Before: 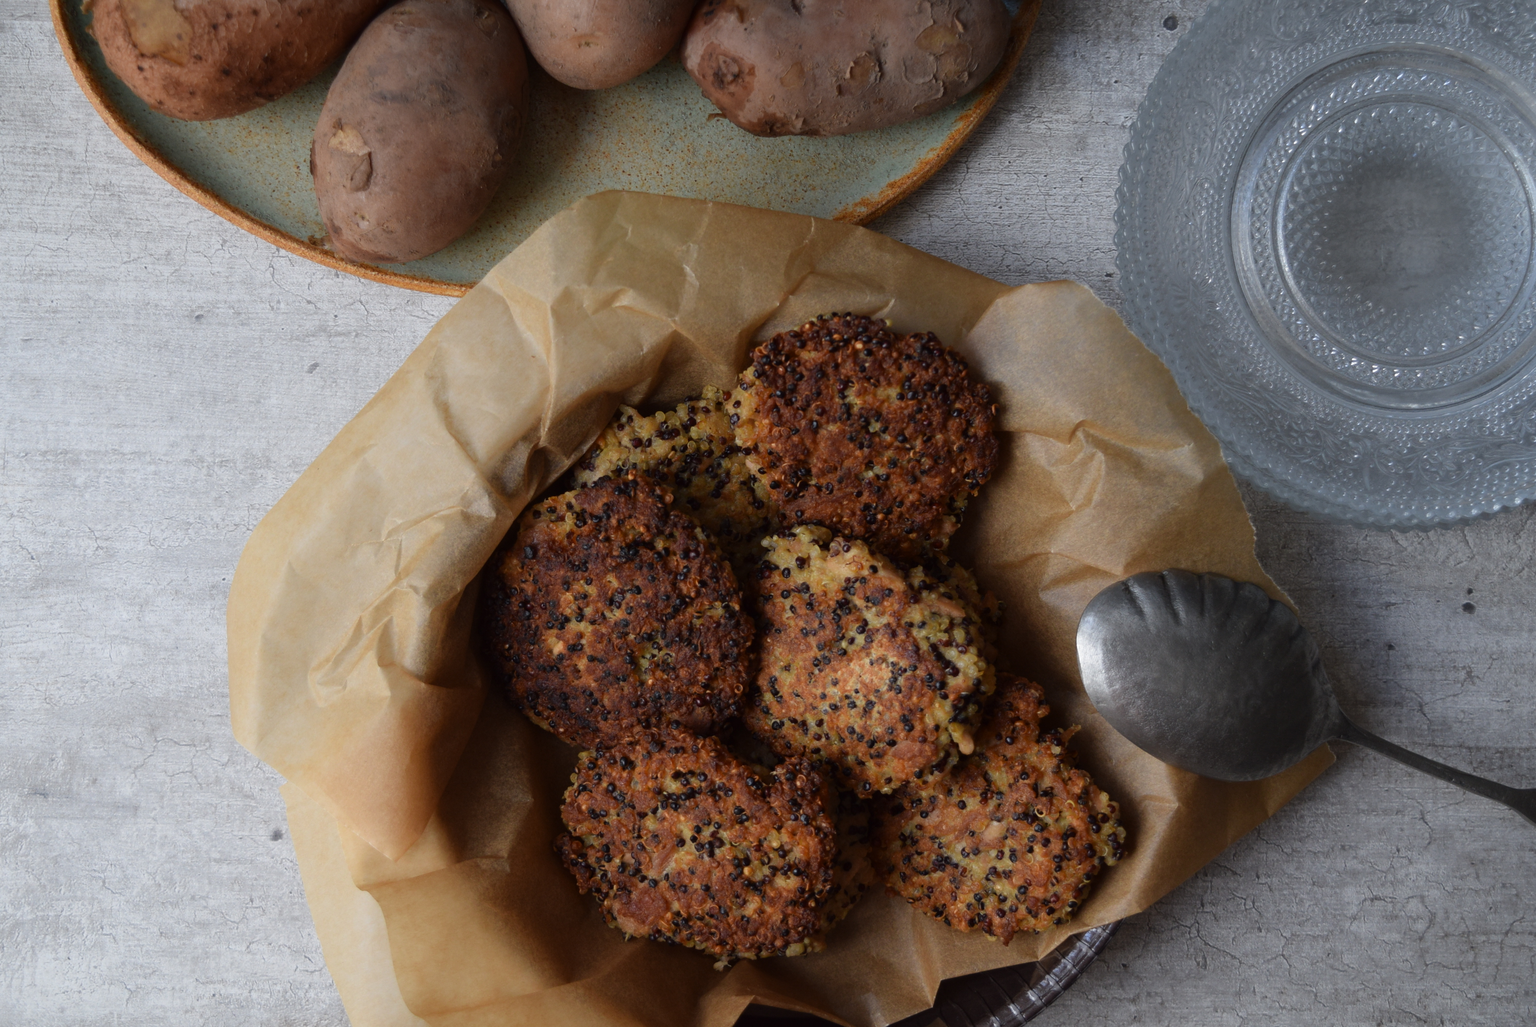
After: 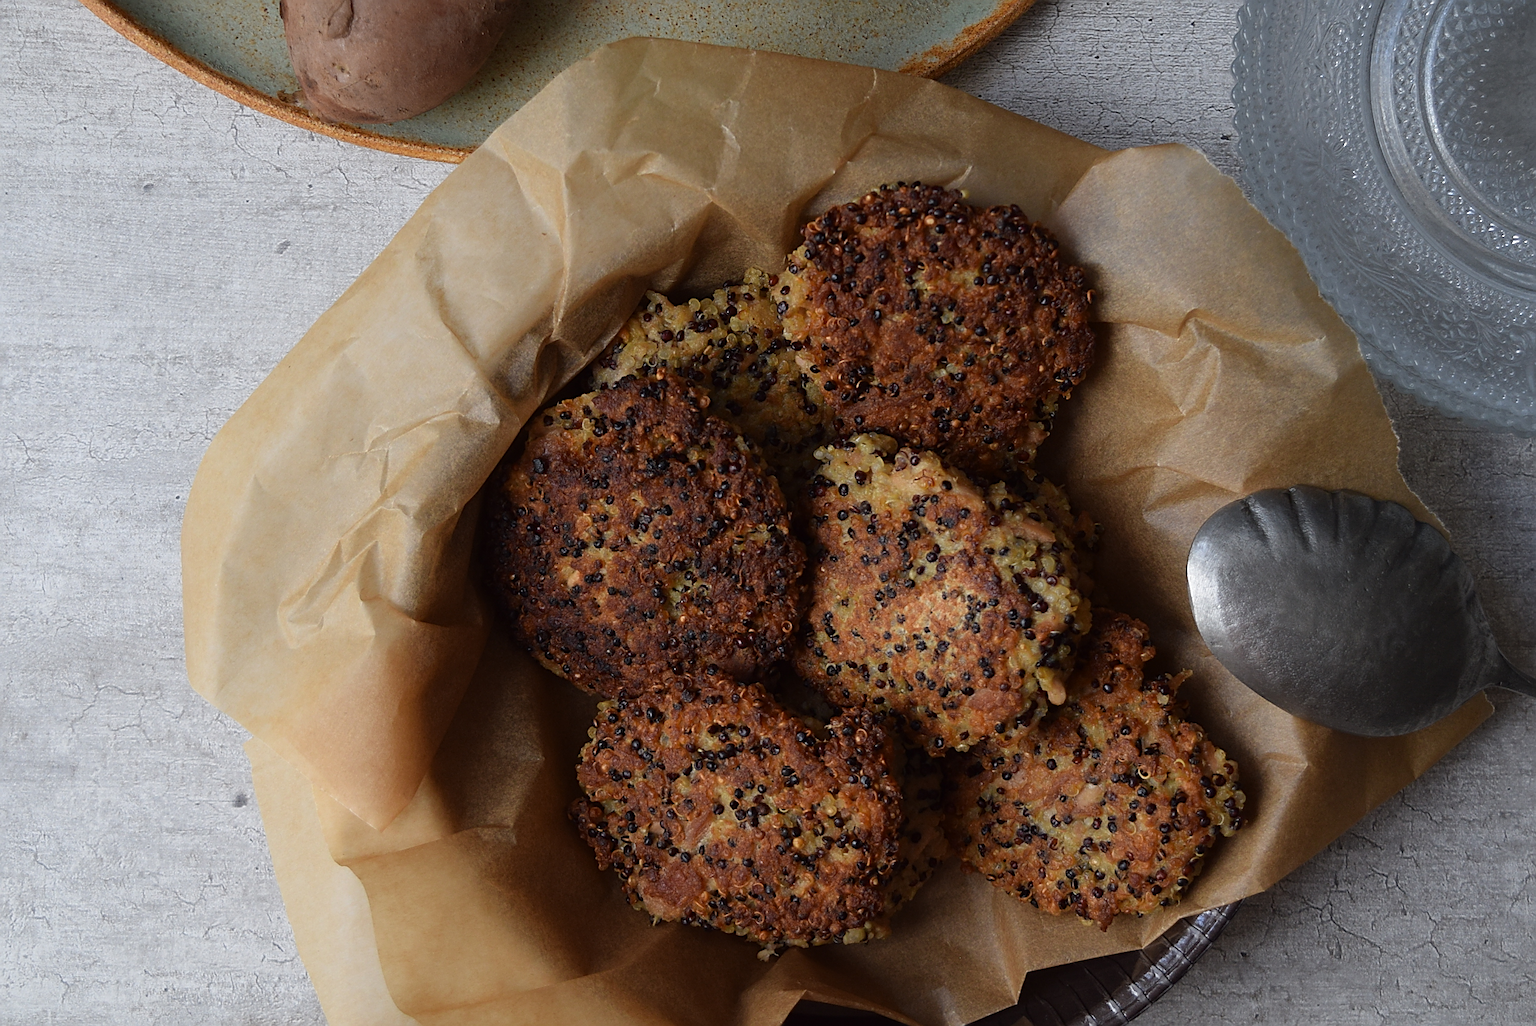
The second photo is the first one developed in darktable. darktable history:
sharpen: amount 0.901
crop and rotate: left 4.842%, top 15.51%, right 10.668%
